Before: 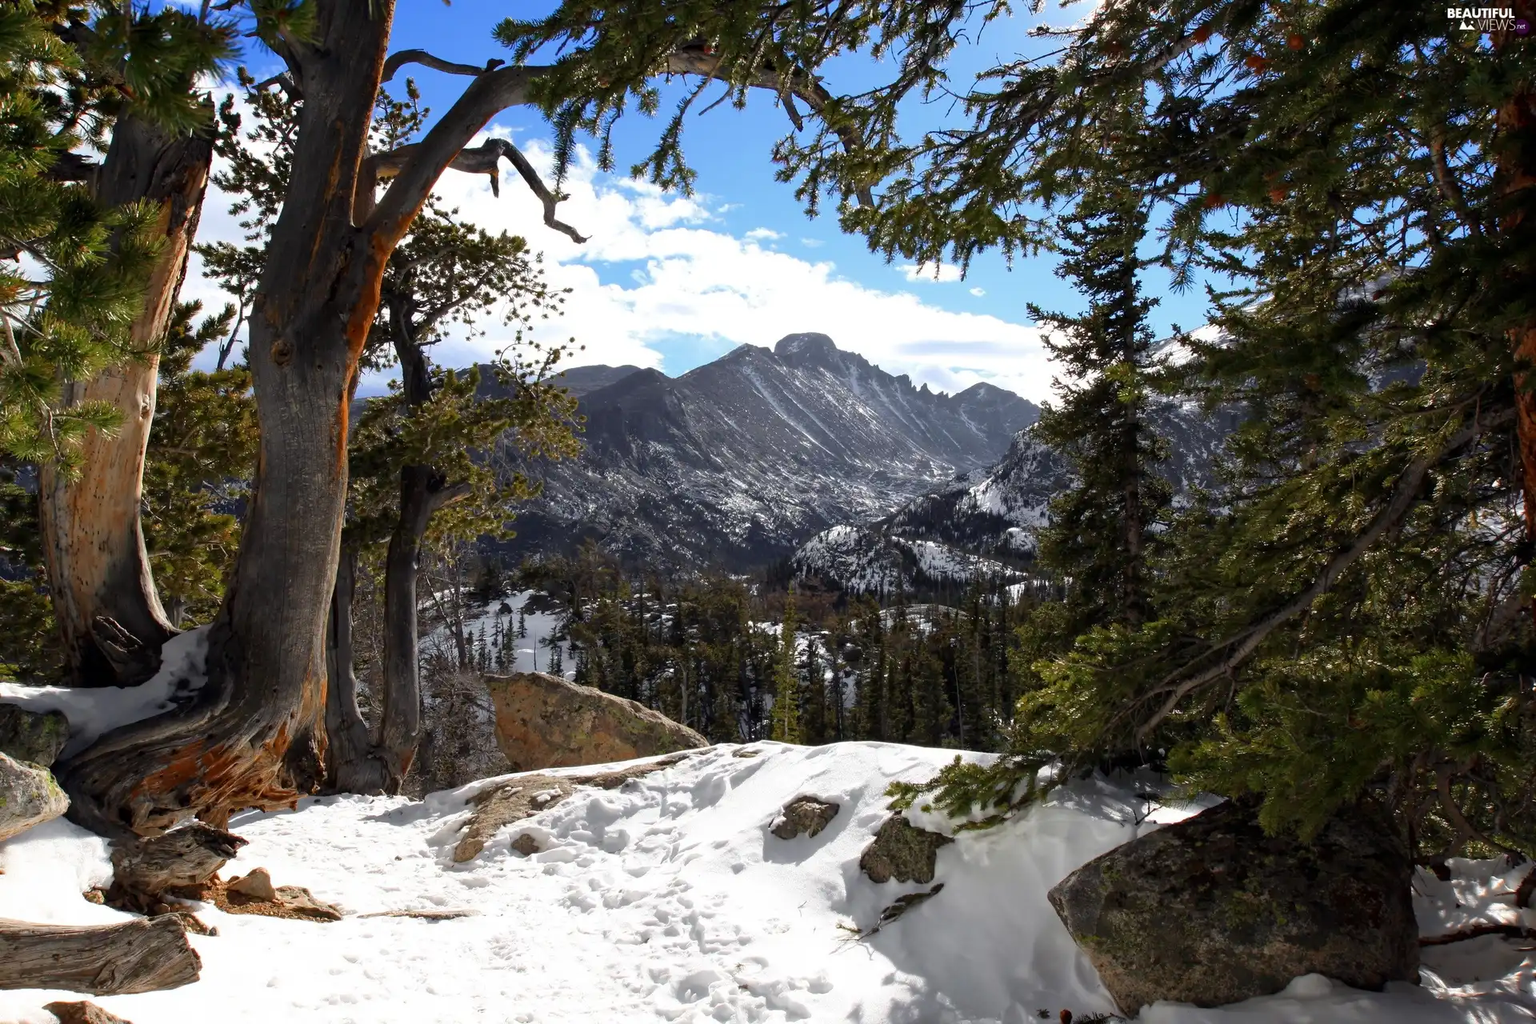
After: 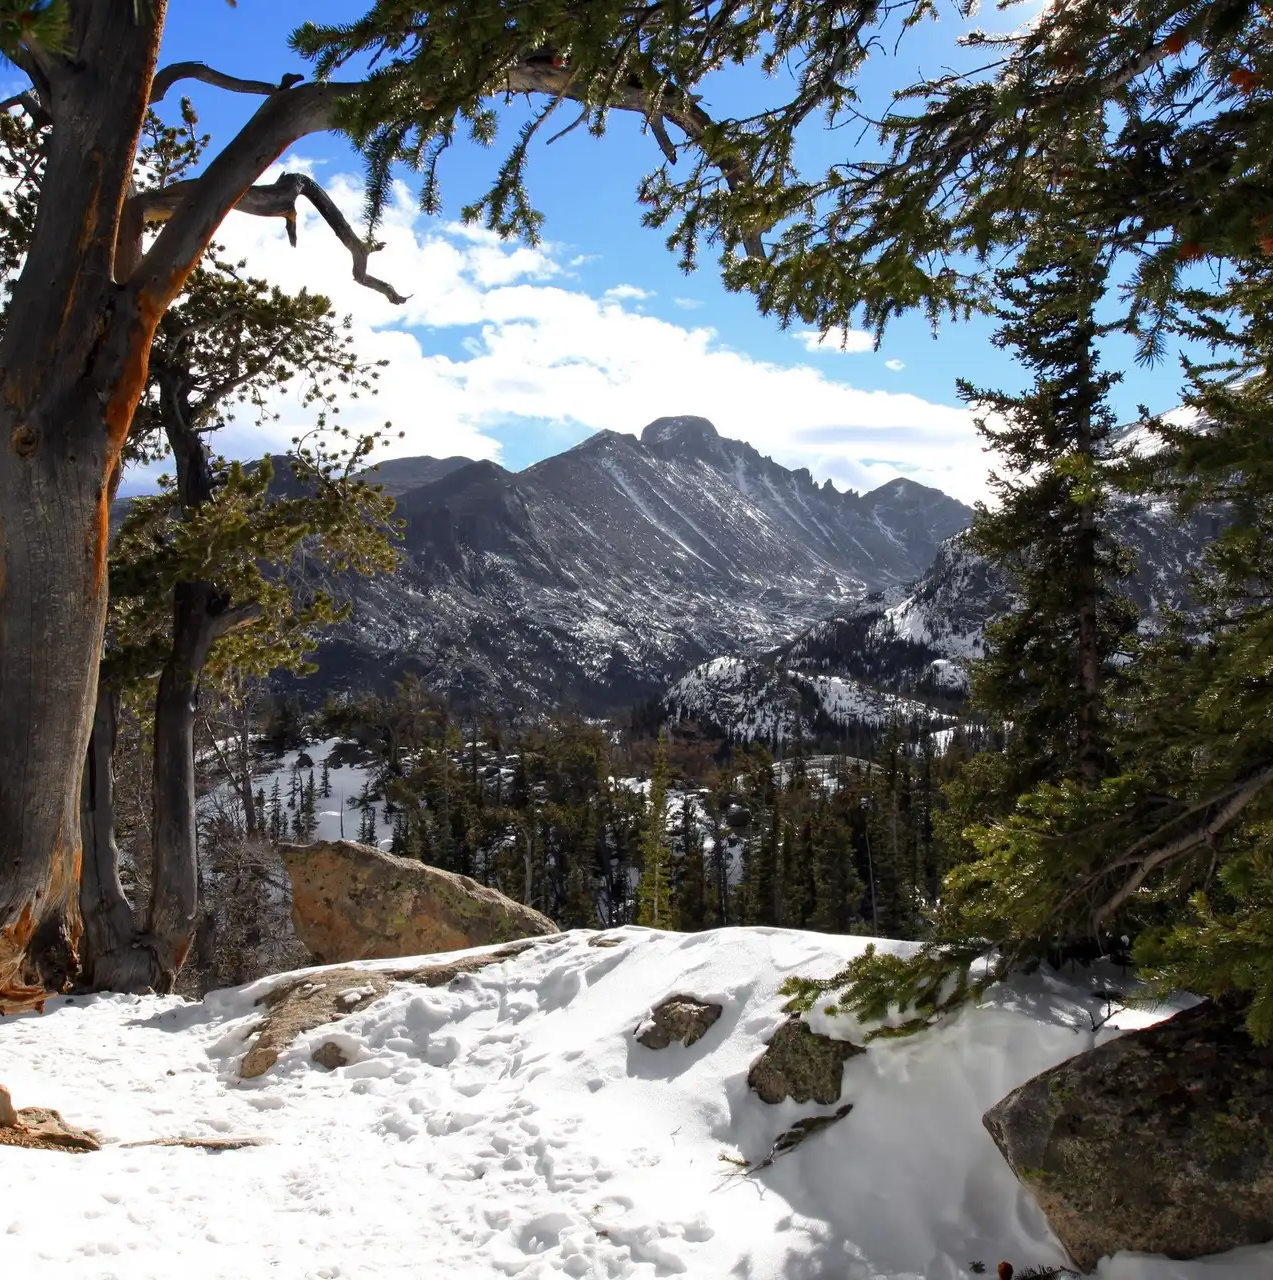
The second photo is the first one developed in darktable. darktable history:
crop: left 17.075%, right 16.617%
